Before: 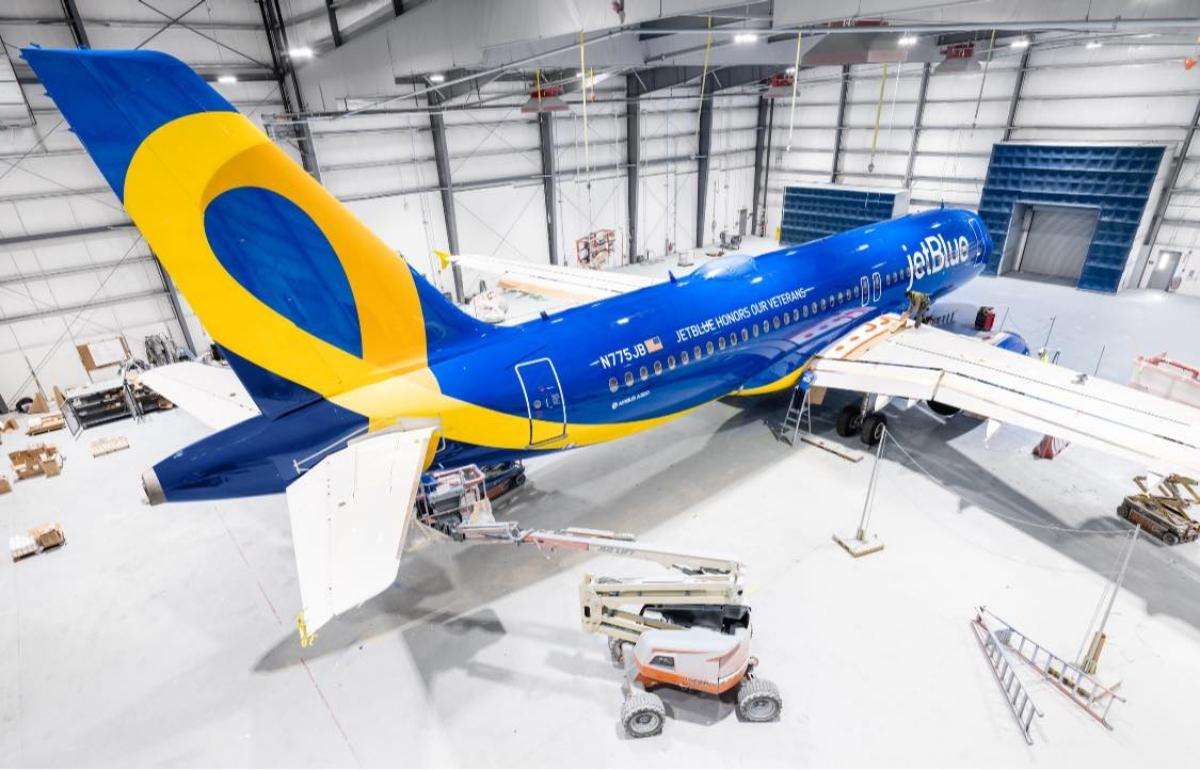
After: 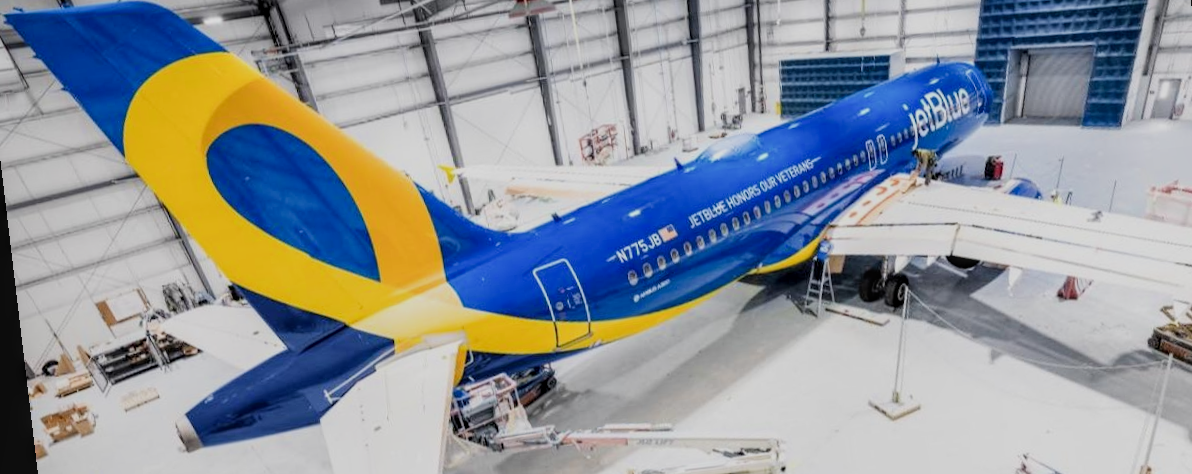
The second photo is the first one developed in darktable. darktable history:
local contrast: on, module defaults
rotate and perspective: rotation -6.83°, automatic cropping off
filmic rgb: black relative exposure -7.65 EV, white relative exposure 4.56 EV, hardness 3.61
crop: left 1.744%, top 19.225%, right 5.069%, bottom 28.357%
